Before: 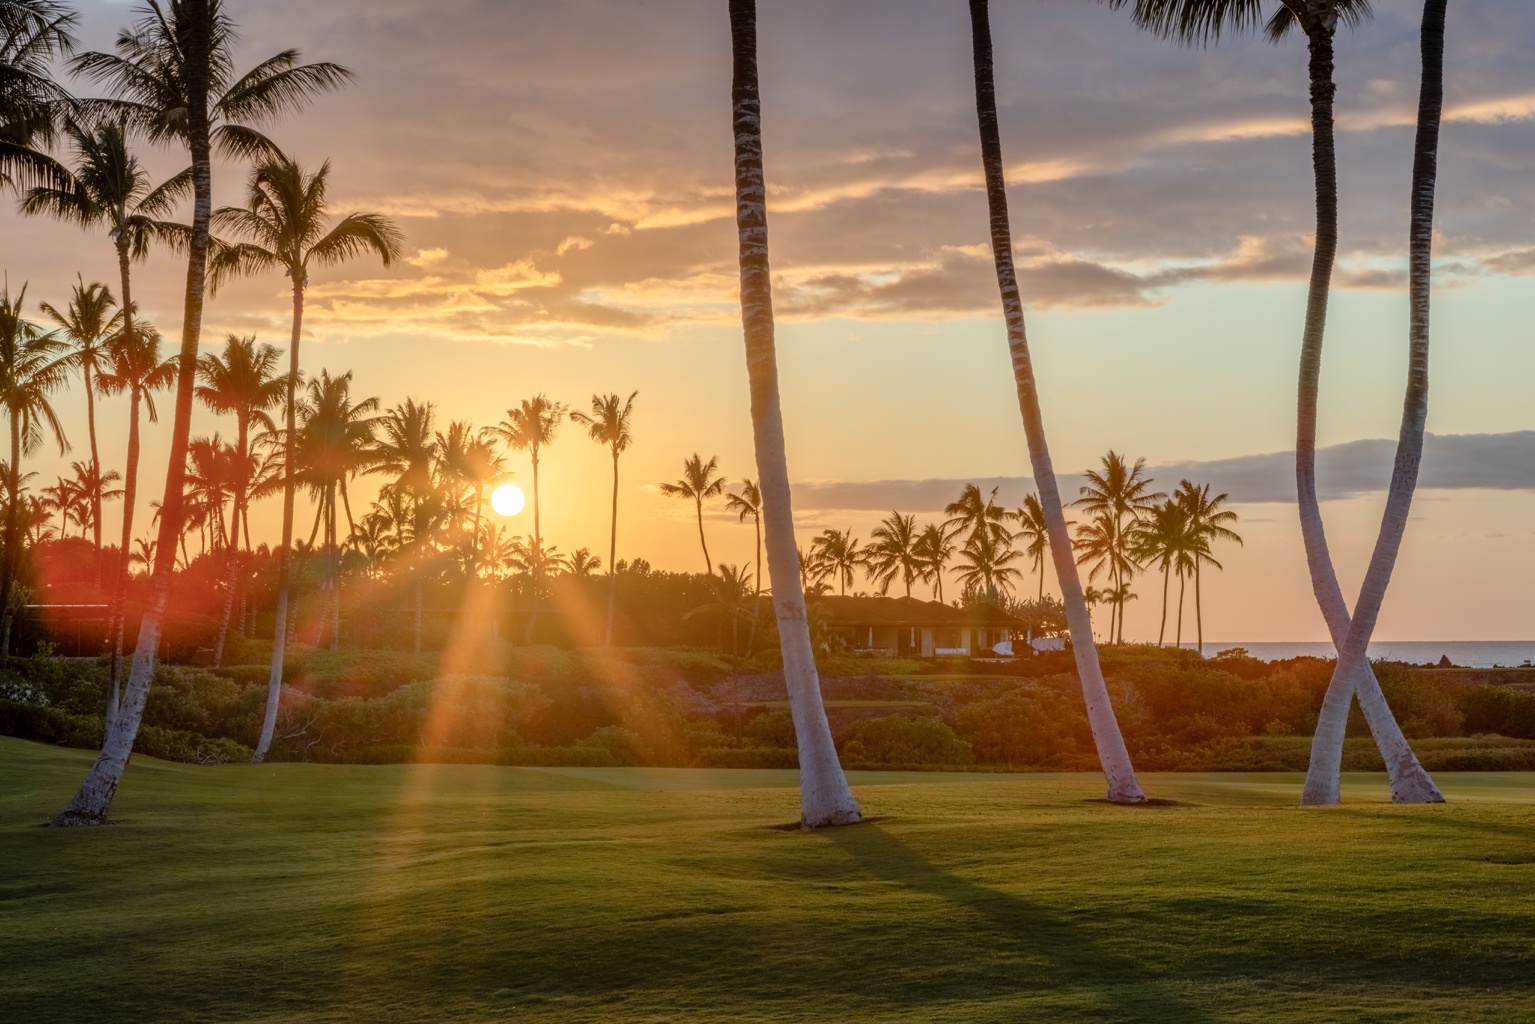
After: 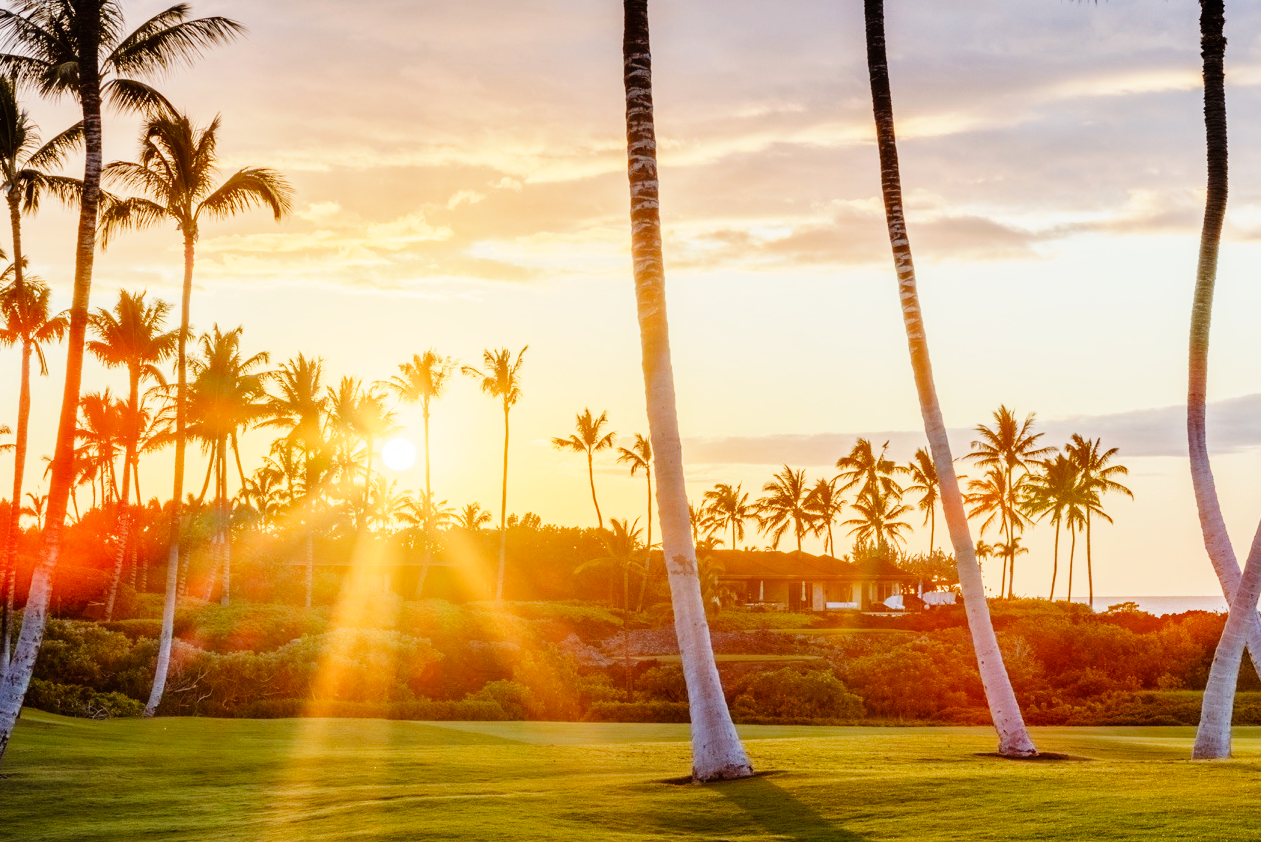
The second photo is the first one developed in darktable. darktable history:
crop and rotate: left 7.196%, top 4.574%, right 10.605%, bottom 13.178%
base curve: curves: ch0 [(0, 0) (0, 0.001) (0.001, 0.001) (0.004, 0.002) (0.007, 0.004) (0.015, 0.013) (0.033, 0.045) (0.052, 0.096) (0.075, 0.17) (0.099, 0.241) (0.163, 0.42) (0.219, 0.55) (0.259, 0.616) (0.327, 0.722) (0.365, 0.765) (0.522, 0.873) (0.547, 0.881) (0.689, 0.919) (0.826, 0.952) (1, 1)], preserve colors none
